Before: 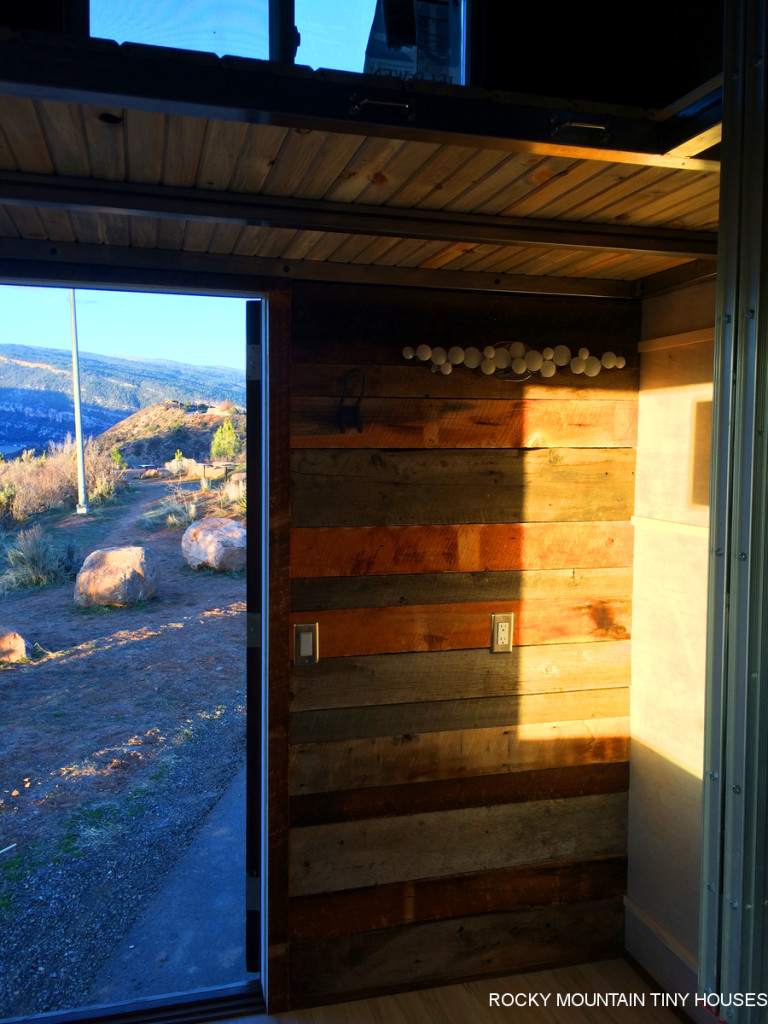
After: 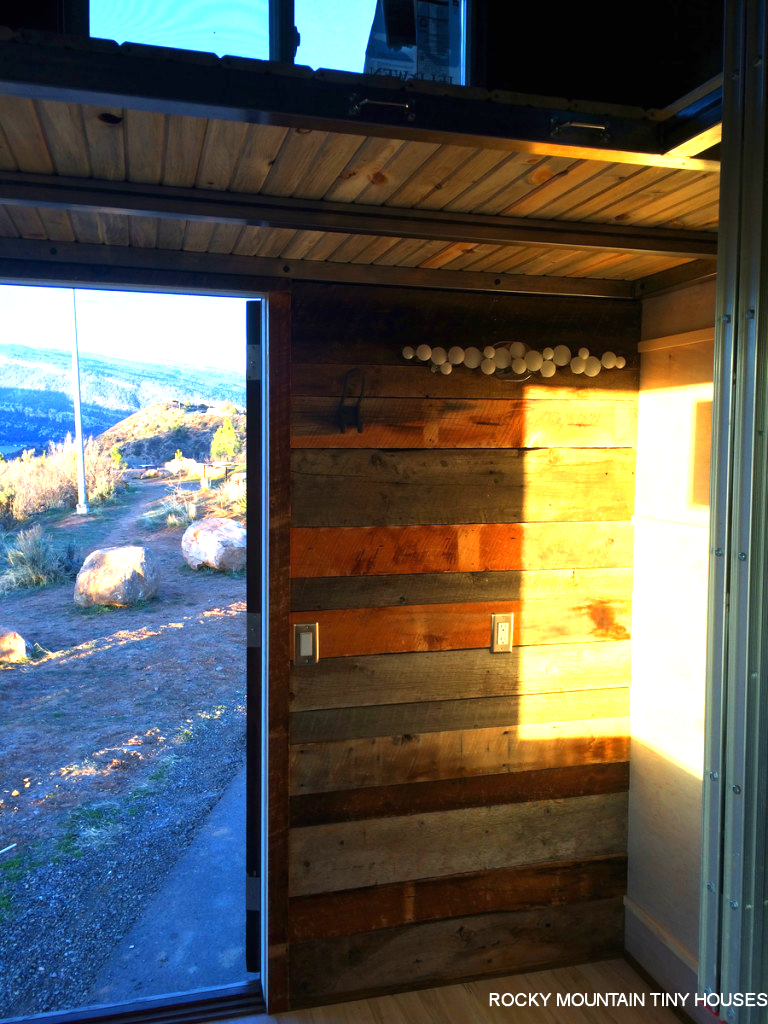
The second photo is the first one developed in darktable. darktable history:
exposure: black level correction 0, exposure 1.098 EV, compensate highlight preservation false
